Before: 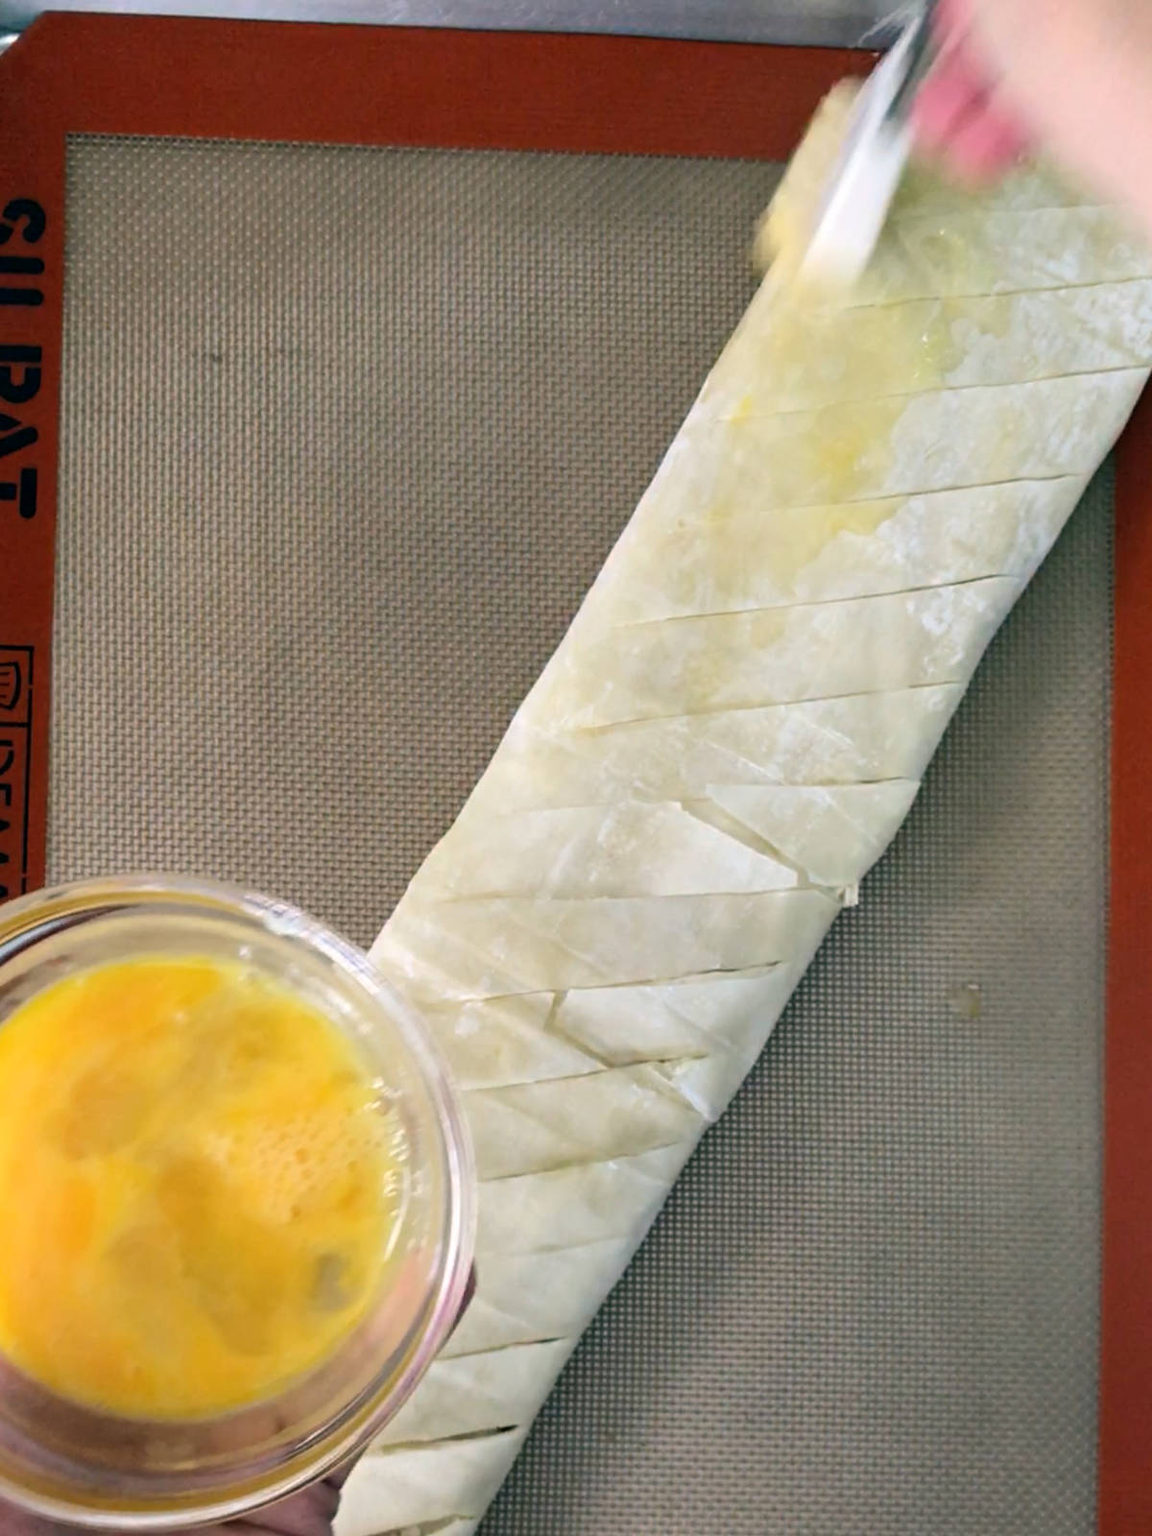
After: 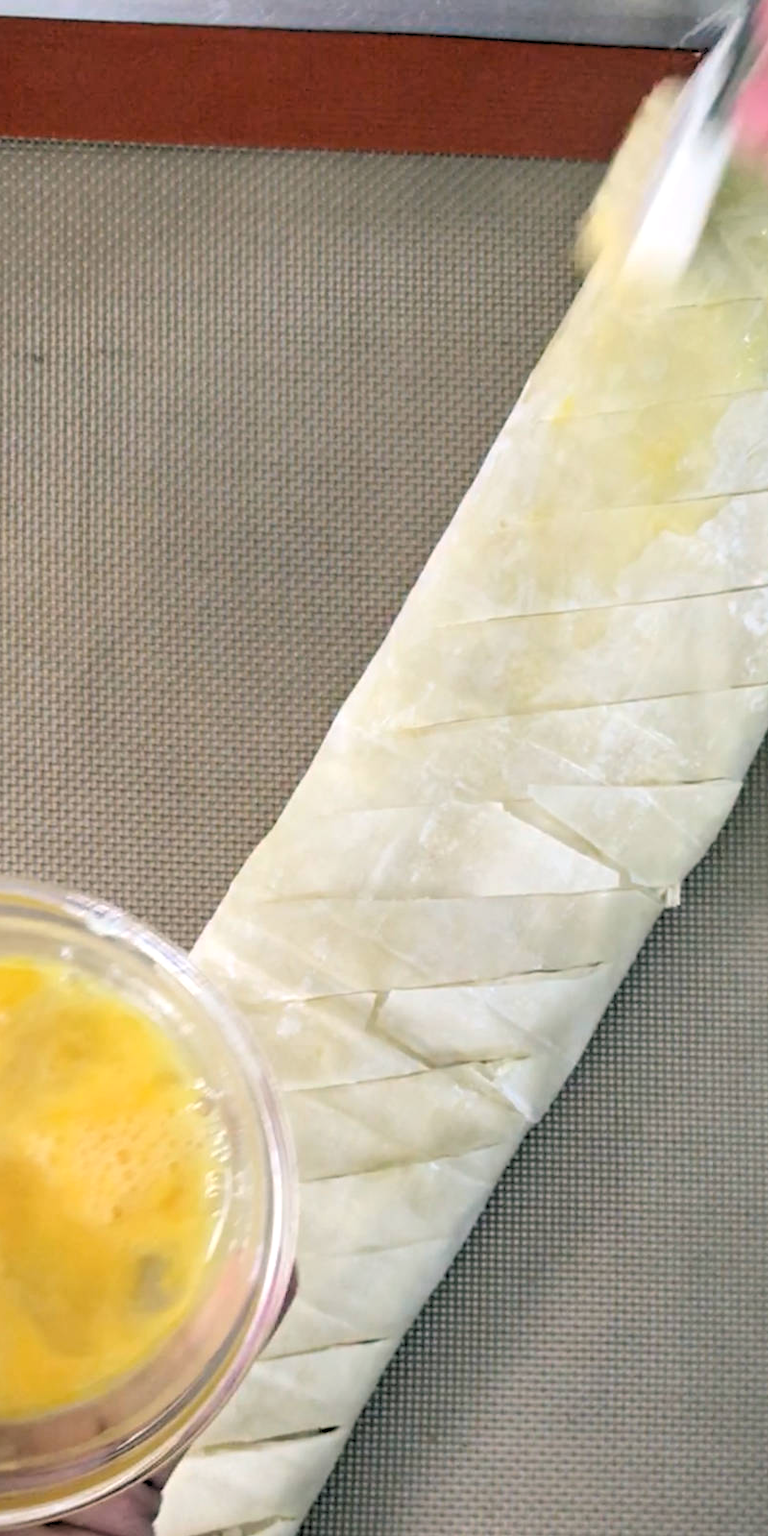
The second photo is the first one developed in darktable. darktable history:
crop and rotate: left 15.546%, right 17.787%
rgb levels: levels [[0.029, 0.461, 0.922], [0, 0.5, 1], [0, 0.5, 1]]
